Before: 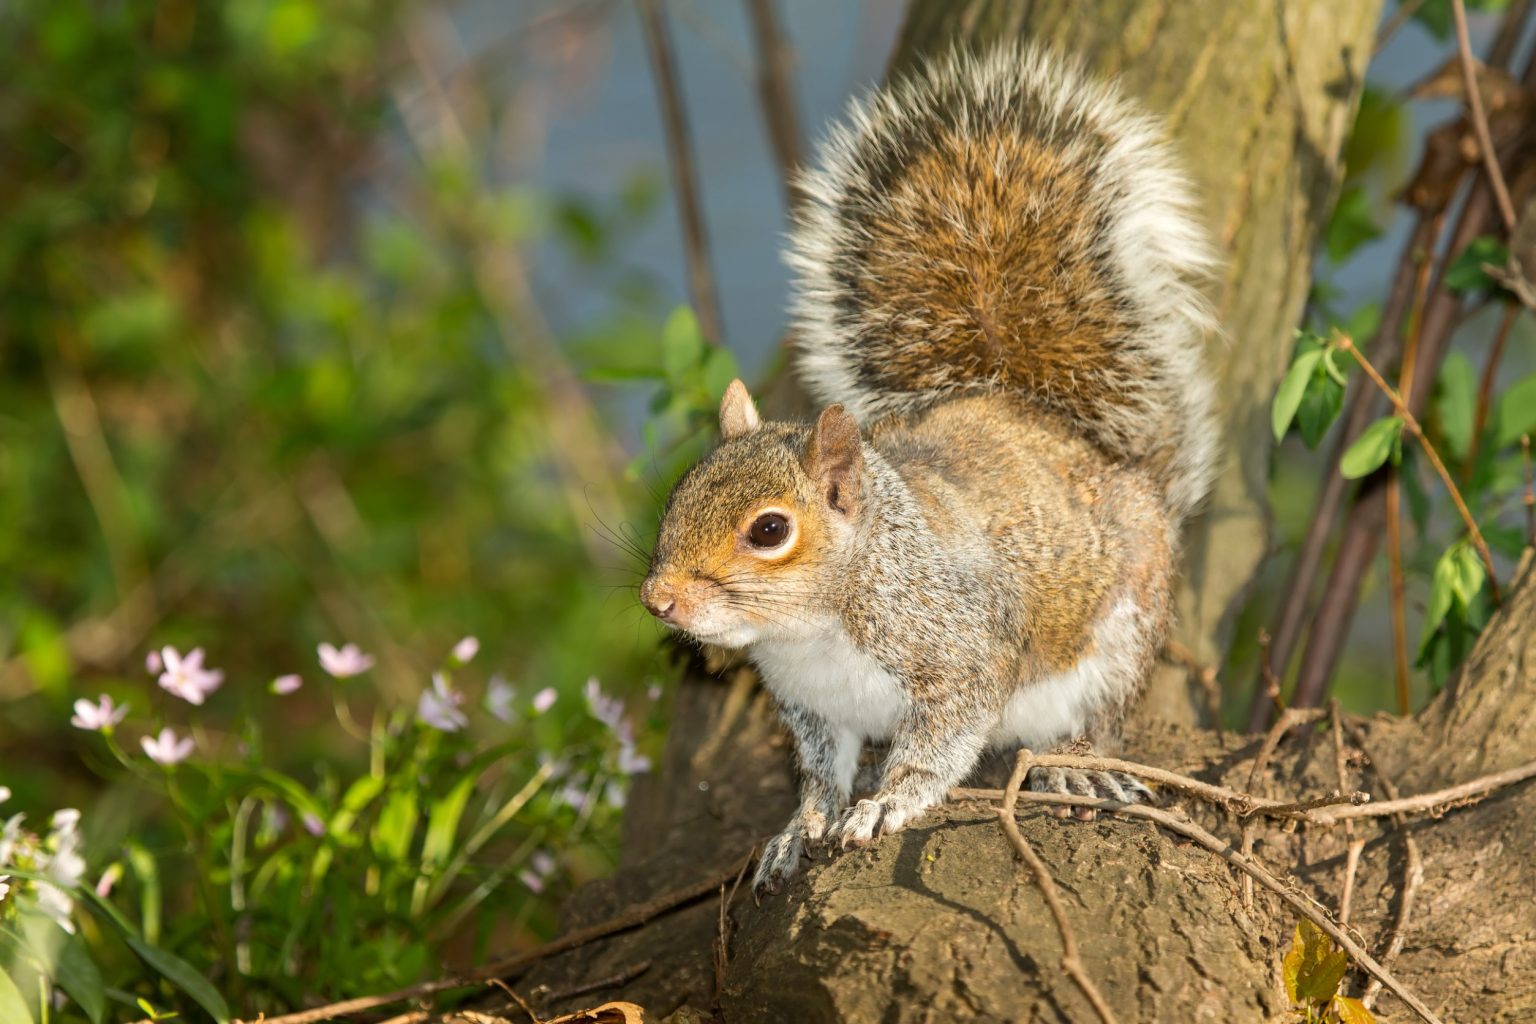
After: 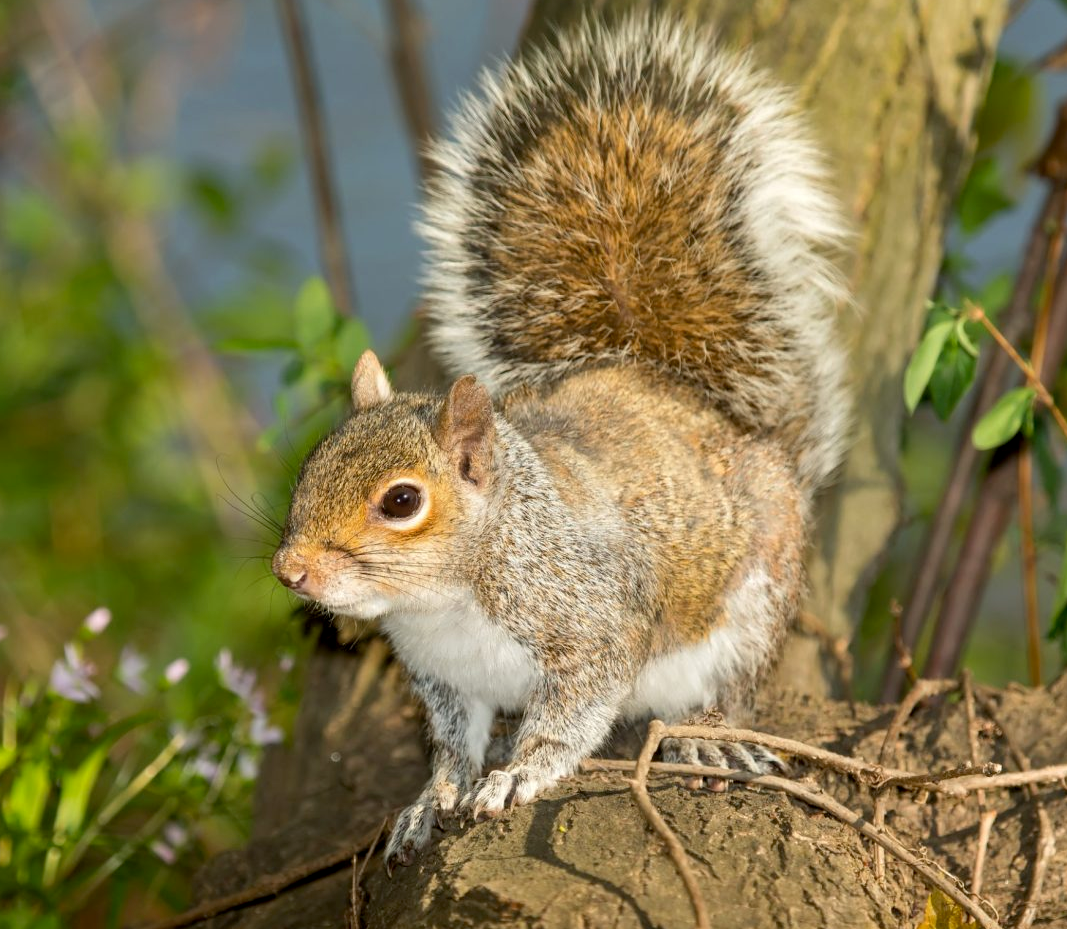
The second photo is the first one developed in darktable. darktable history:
exposure: black level correction 0.005, exposure 0.015 EV, compensate exposure bias true, compensate highlight preservation false
crop and rotate: left 23.998%, top 2.906%, right 6.488%, bottom 6.327%
